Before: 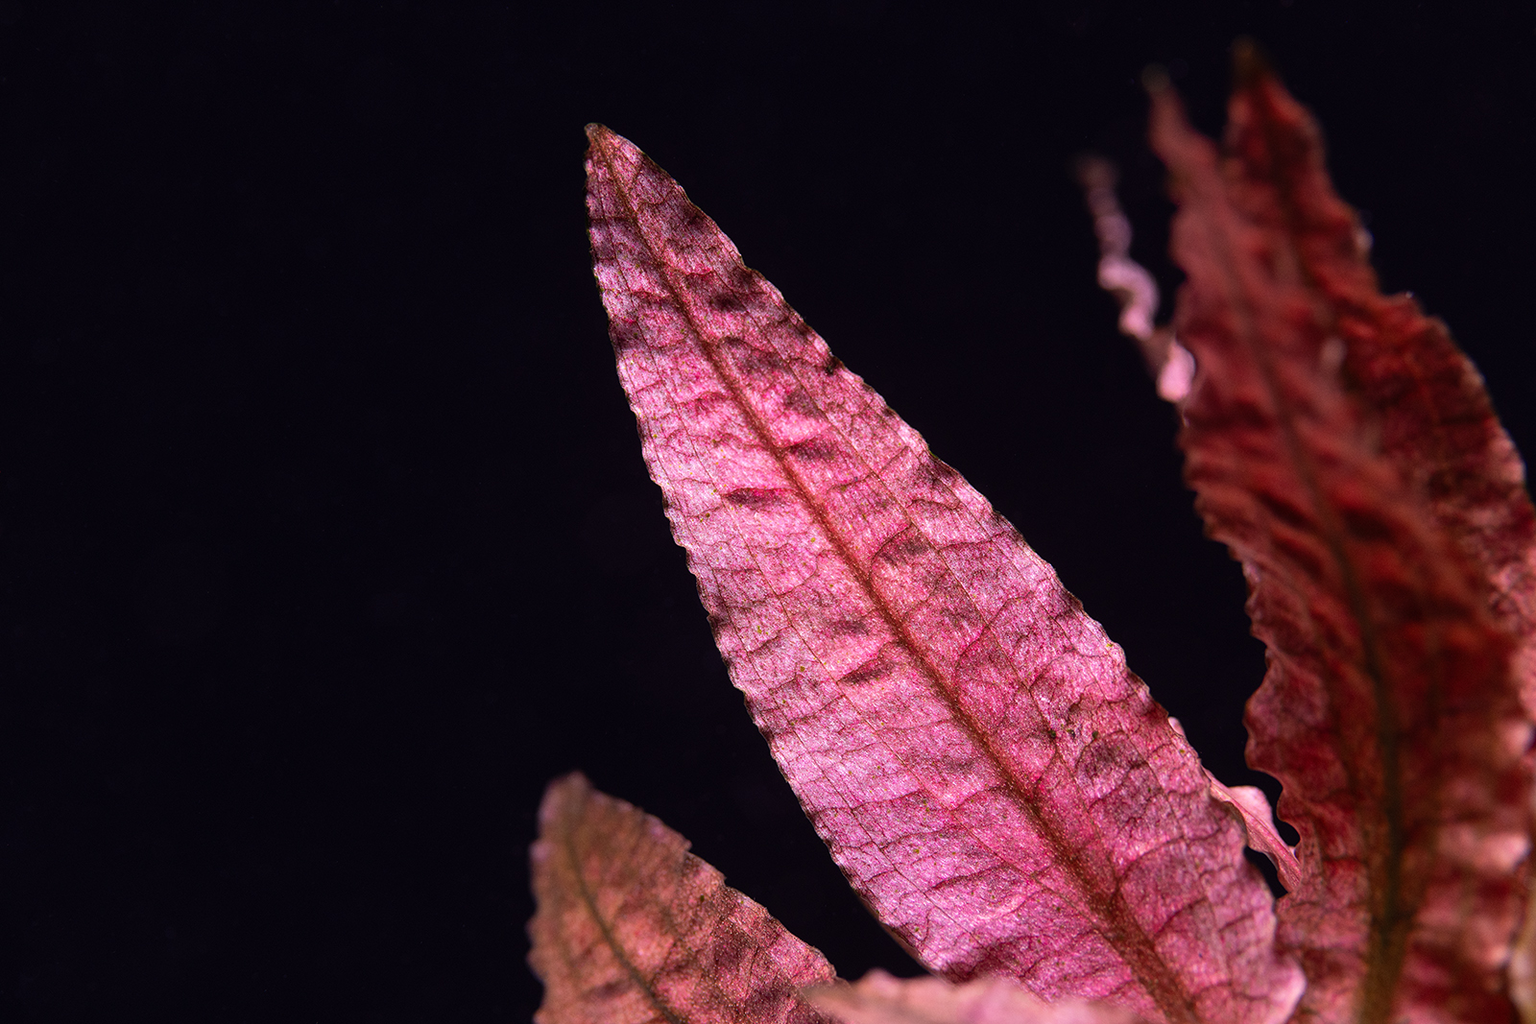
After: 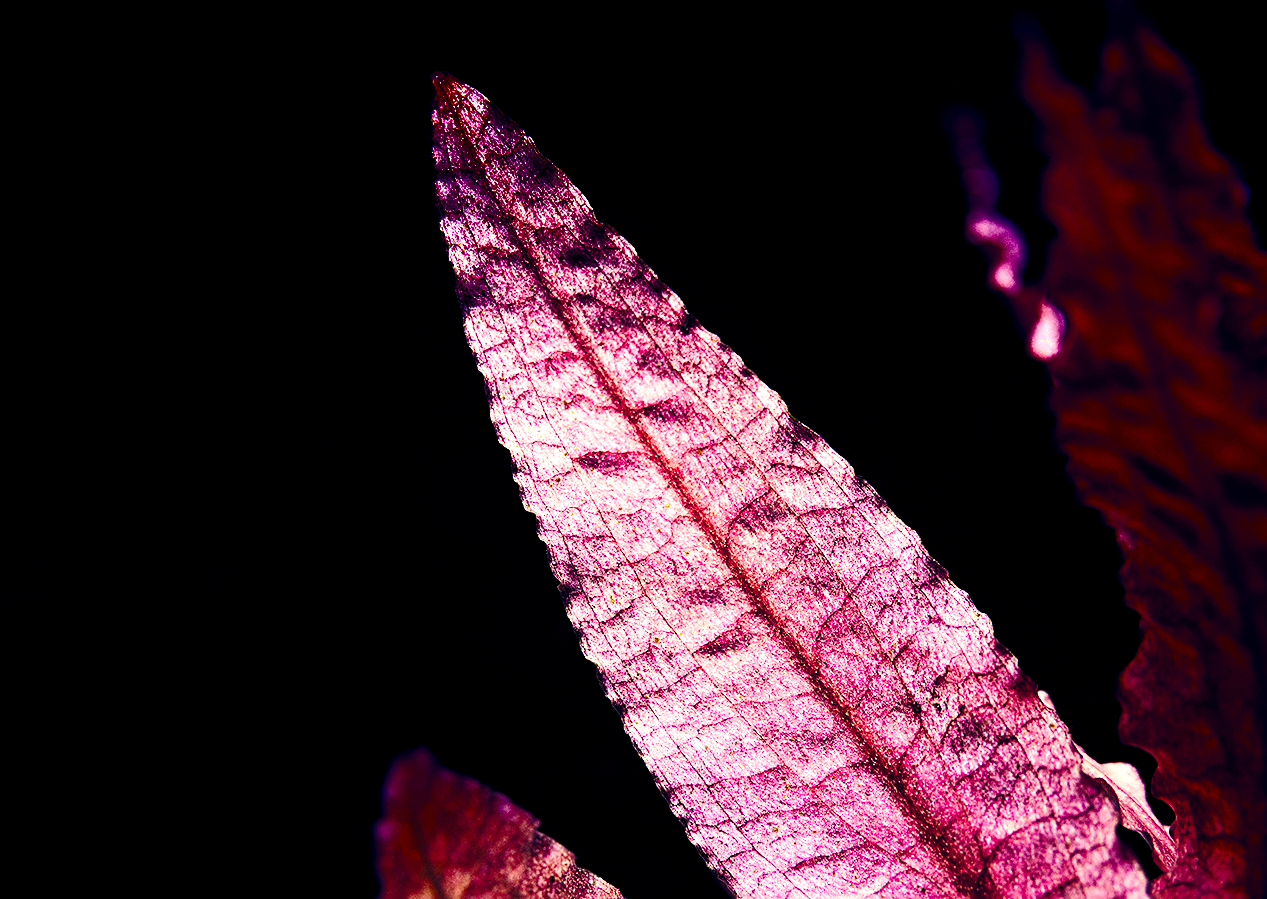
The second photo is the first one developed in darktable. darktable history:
sharpen: on, module defaults
white balance: red 0.948, green 1.02, blue 1.176
base curve: curves: ch0 [(0, 0) (0.032, 0.025) (0.121, 0.166) (0.206, 0.329) (0.605, 0.79) (1, 1)], preserve colors none
tone equalizer: -8 EV -0.75 EV, -7 EV -0.7 EV, -6 EV -0.6 EV, -5 EV -0.4 EV, -3 EV 0.4 EV, -2 EV 0.6 EV, -1 EV 0.7 EV, +0 EV 0.75 EV, edges refinement/feathering 500, mask exposure compensation -1.57 EV, preserve details no
shadows and highlights: shadows -70, highlights 35, soften with gaussian
crop: left 11.225%, top 5.381%, right 9.565%, bottom 10.314%
color balance rgb: highlights gain › chroma 2.94%, highlights gain › hue 60.57°, global offset › chroma 0.25%, global offset › hue 256.52°, perceptual saturation grading › global saturation 20%, perceptual saturation grading › highlights -50%, perceptual saturation grading › shadows 30%, contrast 15%
color correction: highlights a* 1.39, highlights b* 17.83
